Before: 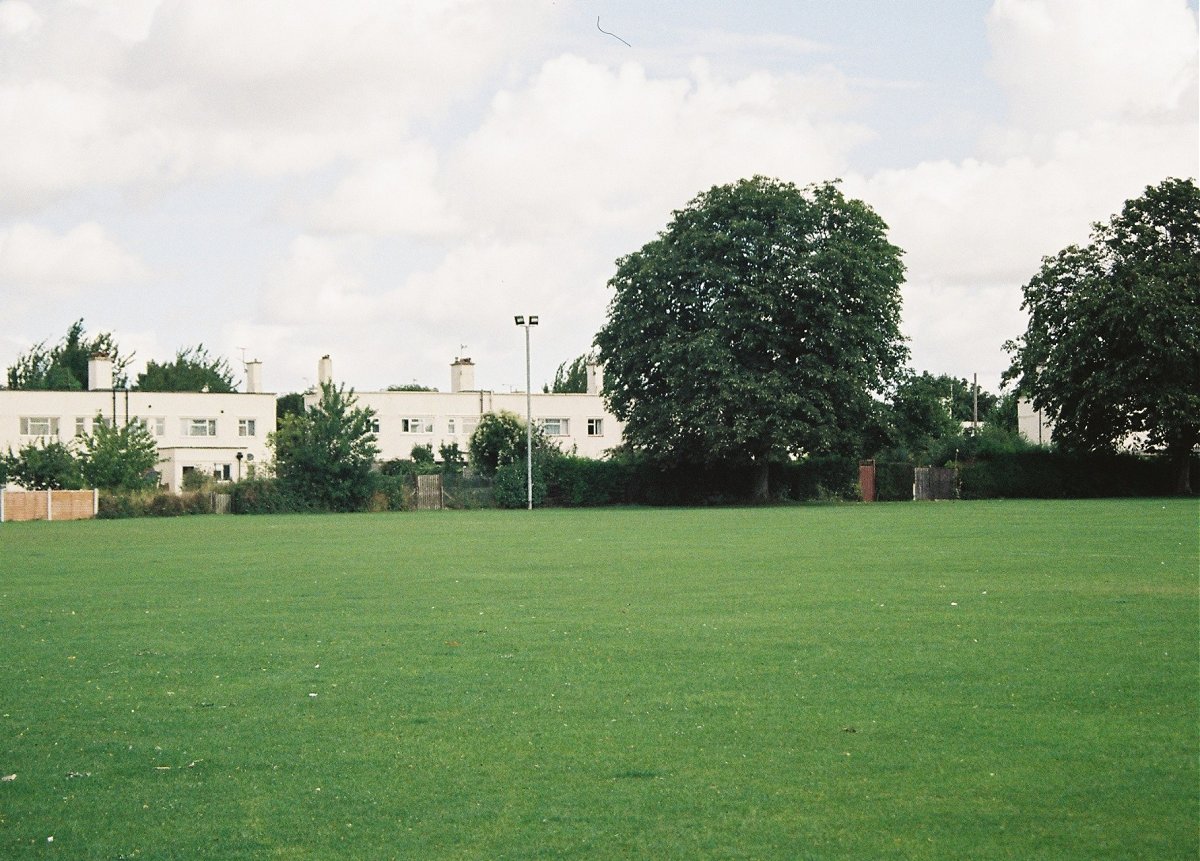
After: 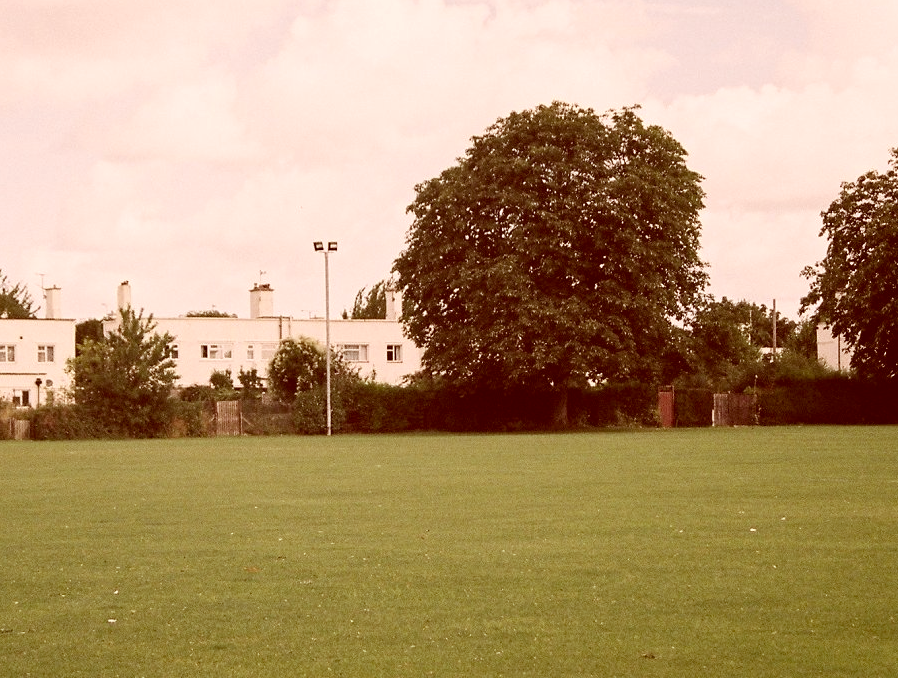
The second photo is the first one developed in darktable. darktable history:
color correction: highlights a* 9.03, highlights b* 8.71, shadows a* 40, shadows b* 40, saturation 0.8
crop: left 16.768%, top 8.653%, right 8.362%, bottom 12.485%
